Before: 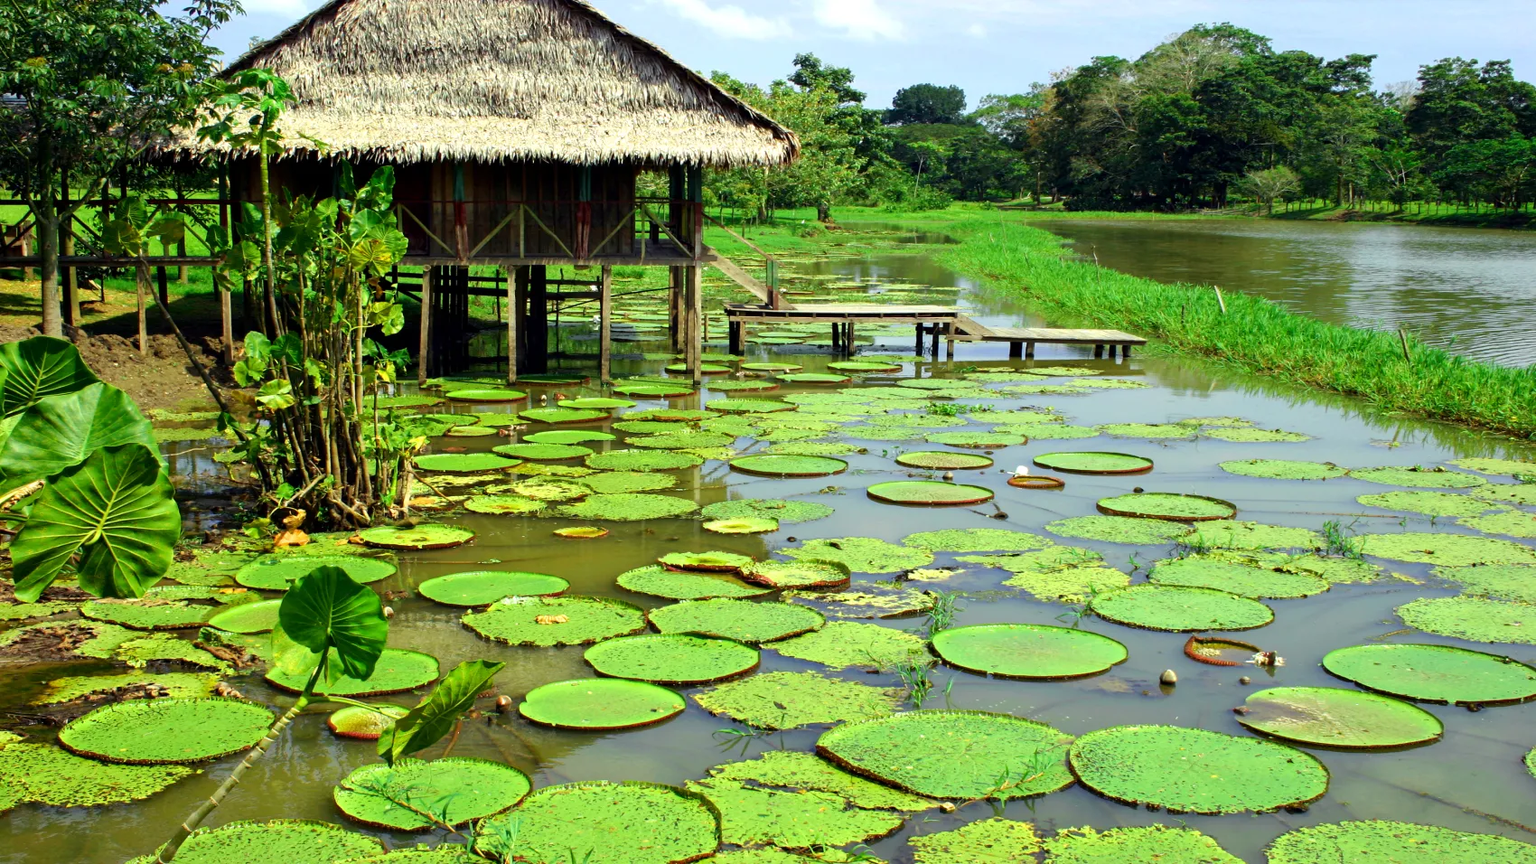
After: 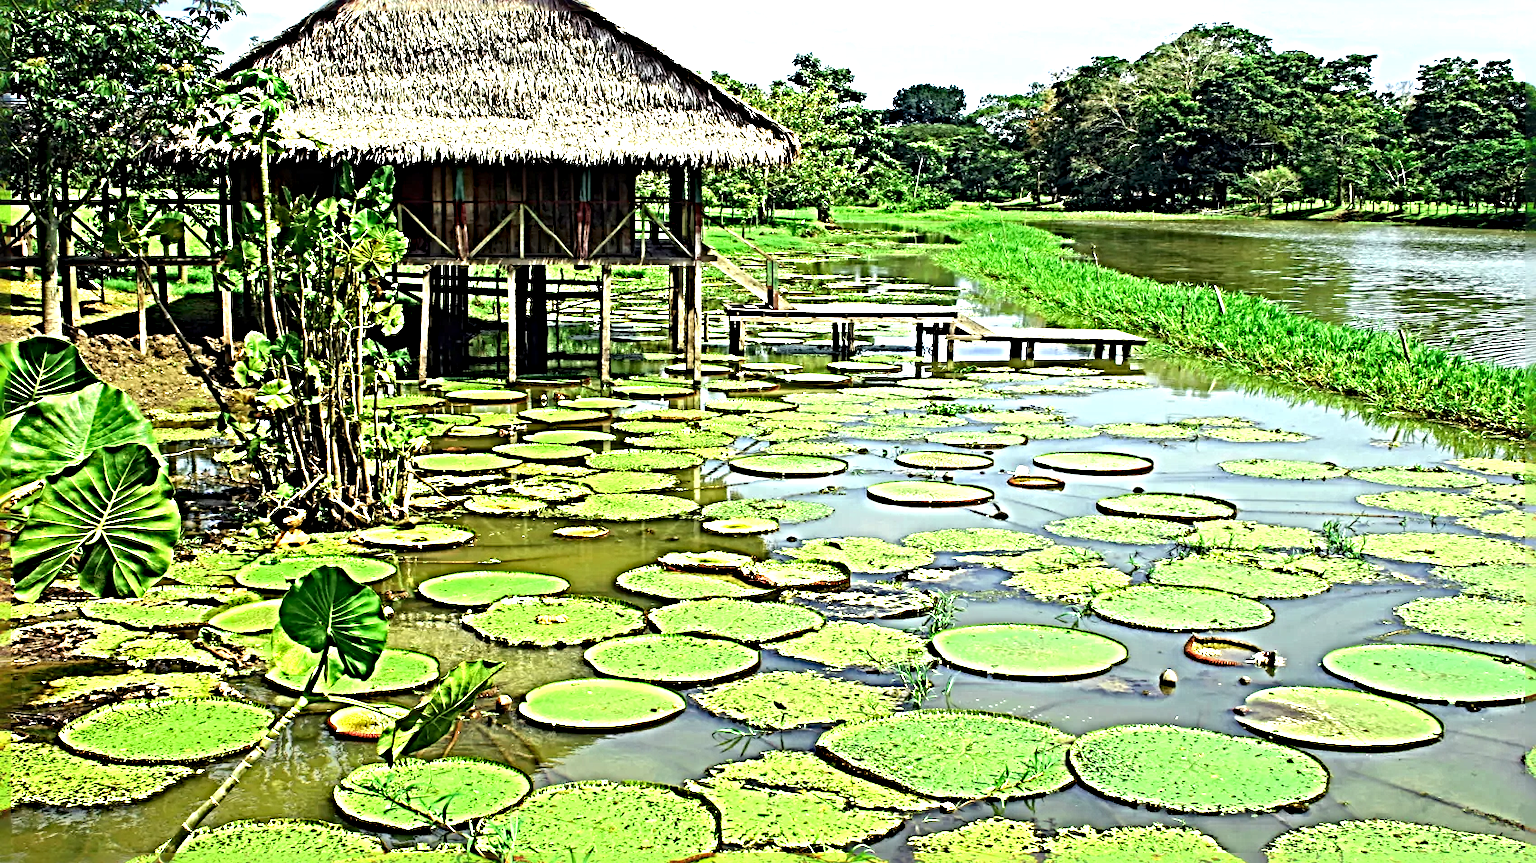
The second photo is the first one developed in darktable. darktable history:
sharpen: radius 6.287, amount 1.809, threshold 0.169
exposure: black level correction 0, exposure 0.703 EV, compensate highlight preservation false
